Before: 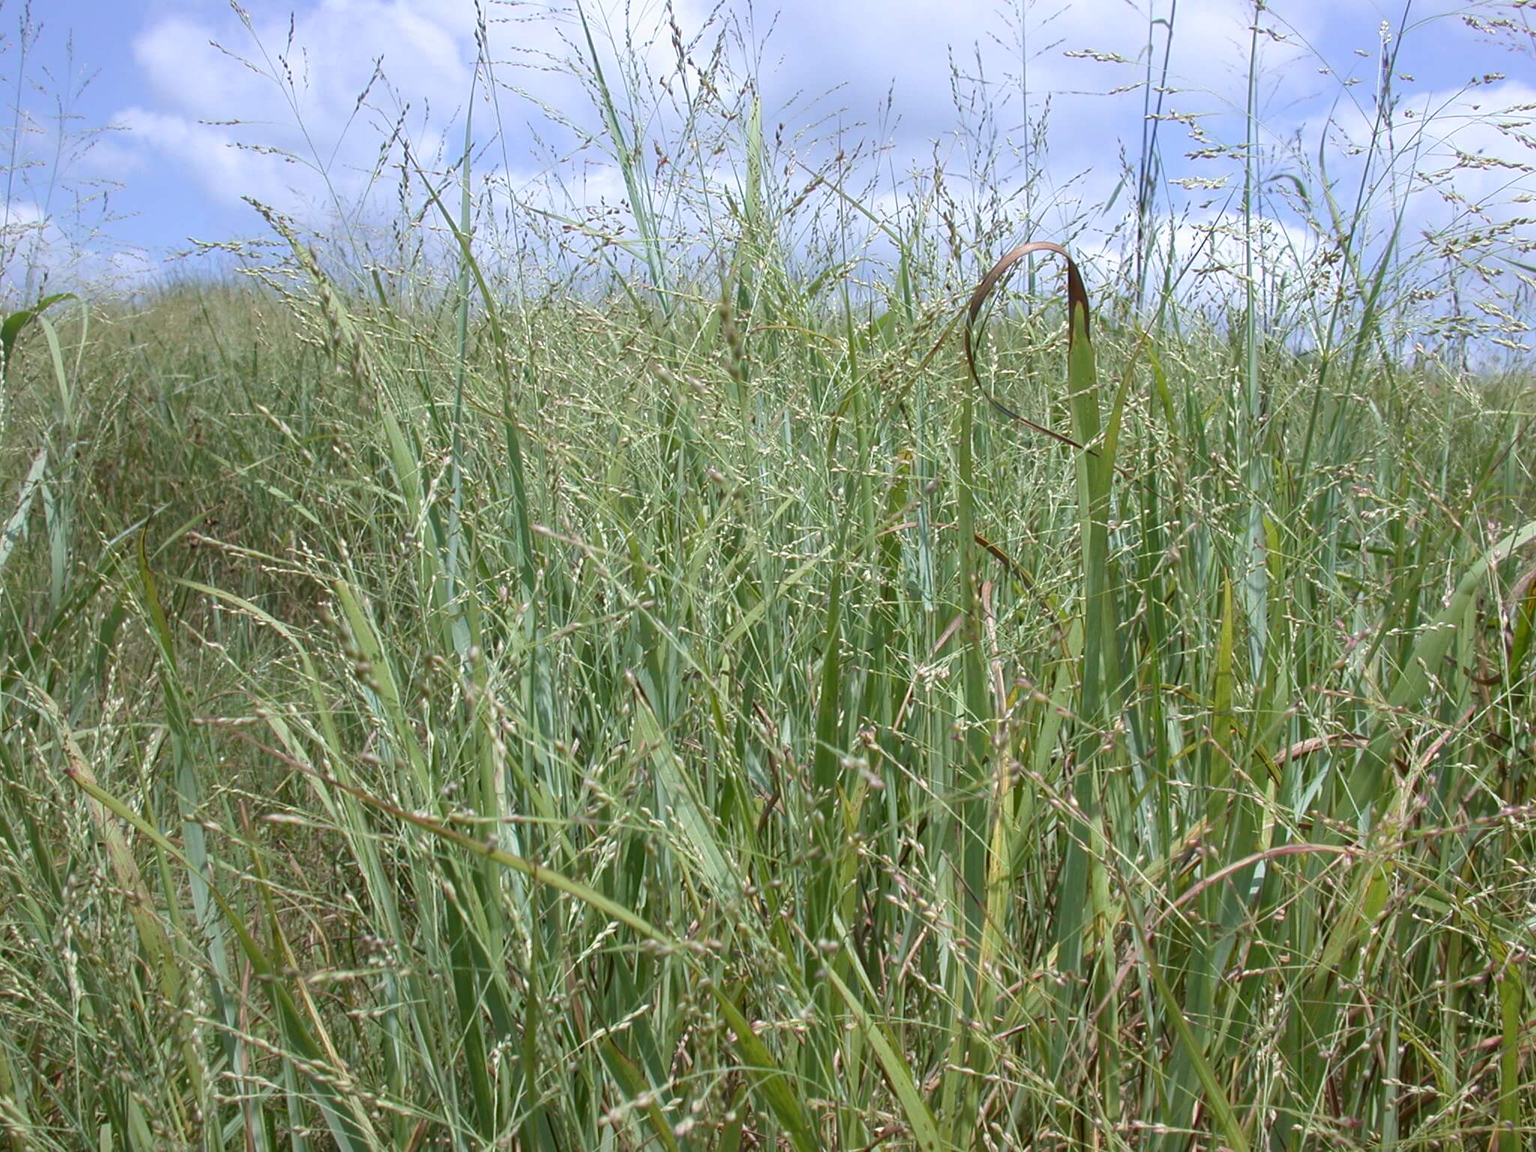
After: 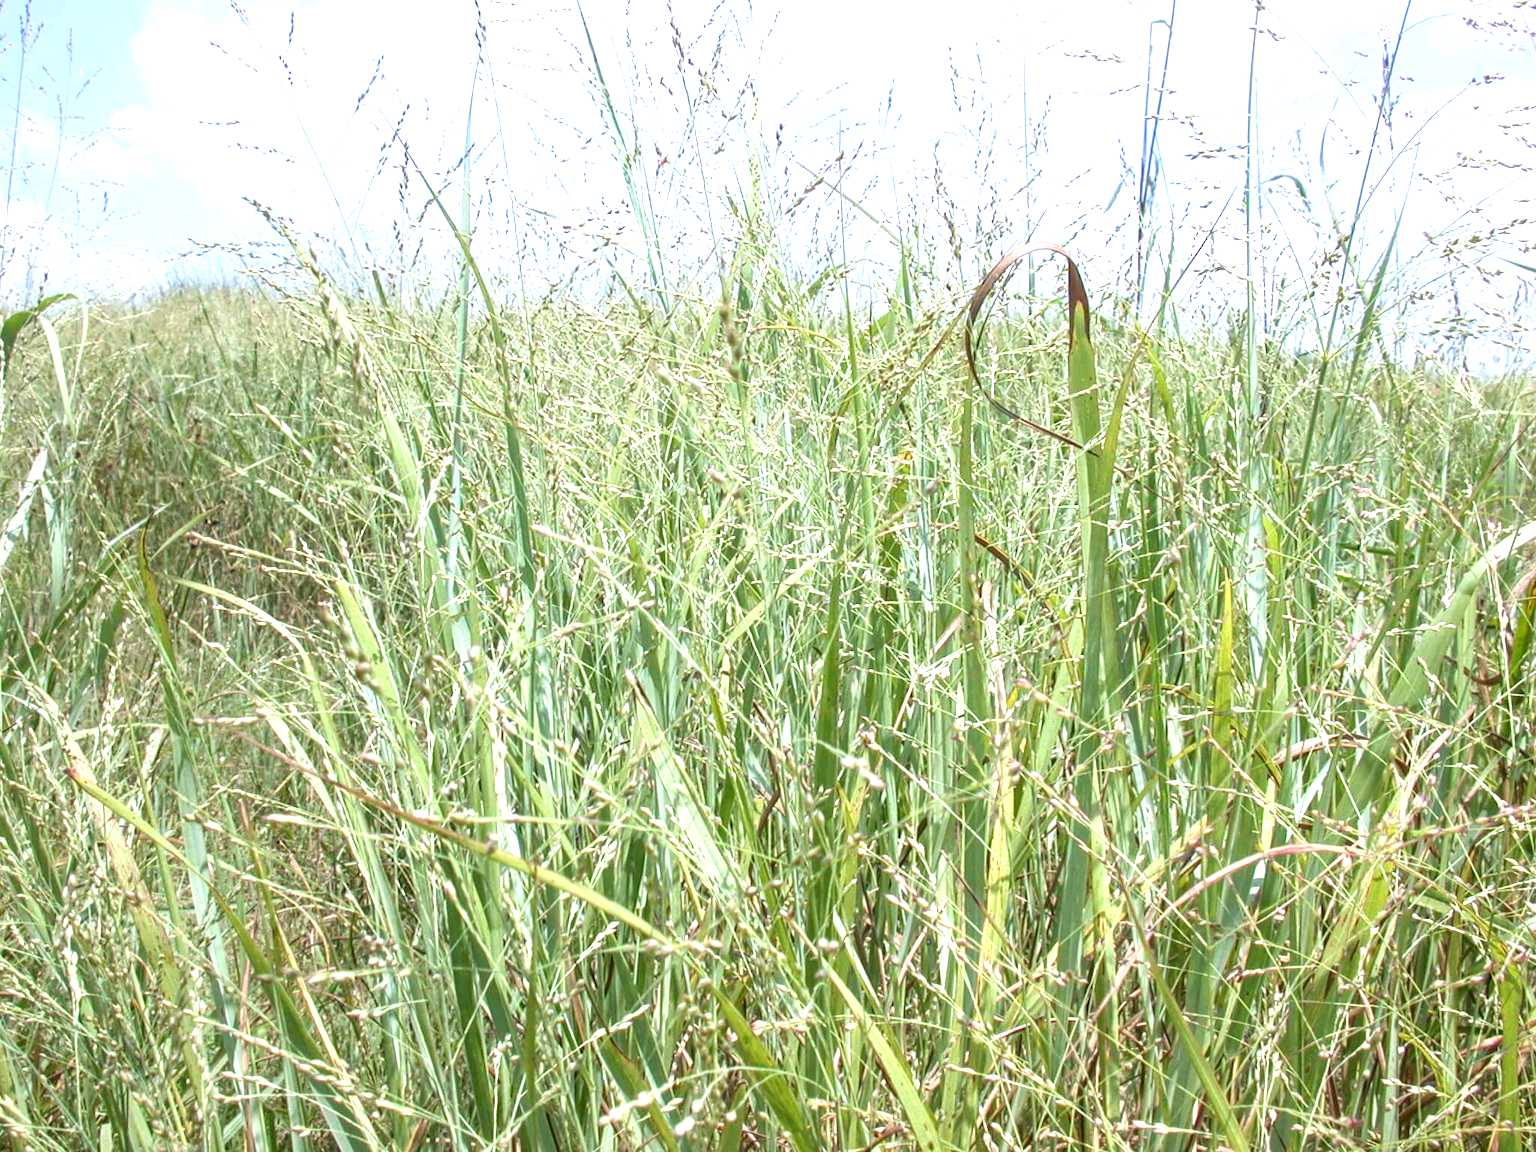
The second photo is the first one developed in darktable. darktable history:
exposure: black level correction 0, exposure 1.286 EV, compensate exposure bias true, compensate highlight preservation false
local contrast: on, module defaults
